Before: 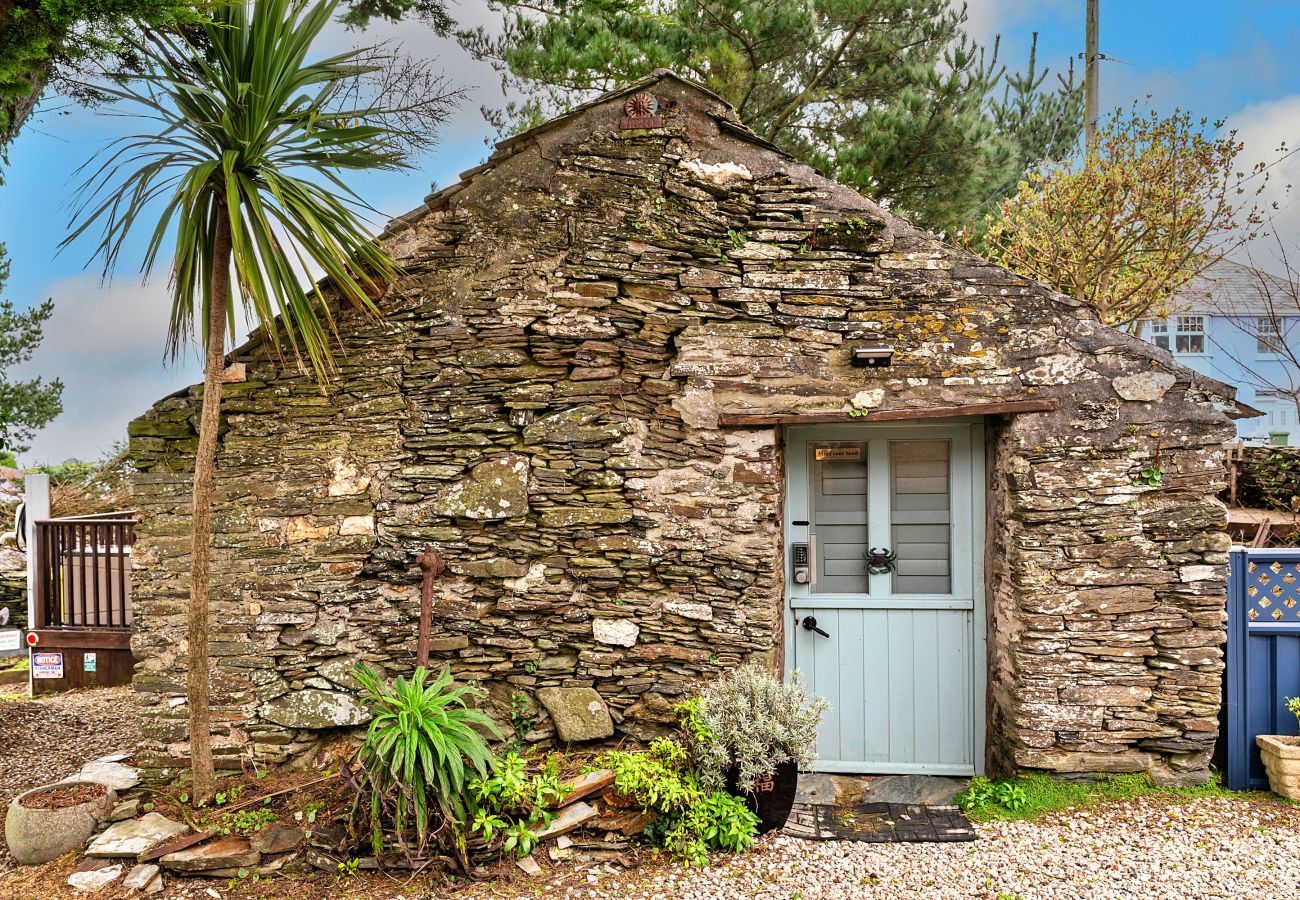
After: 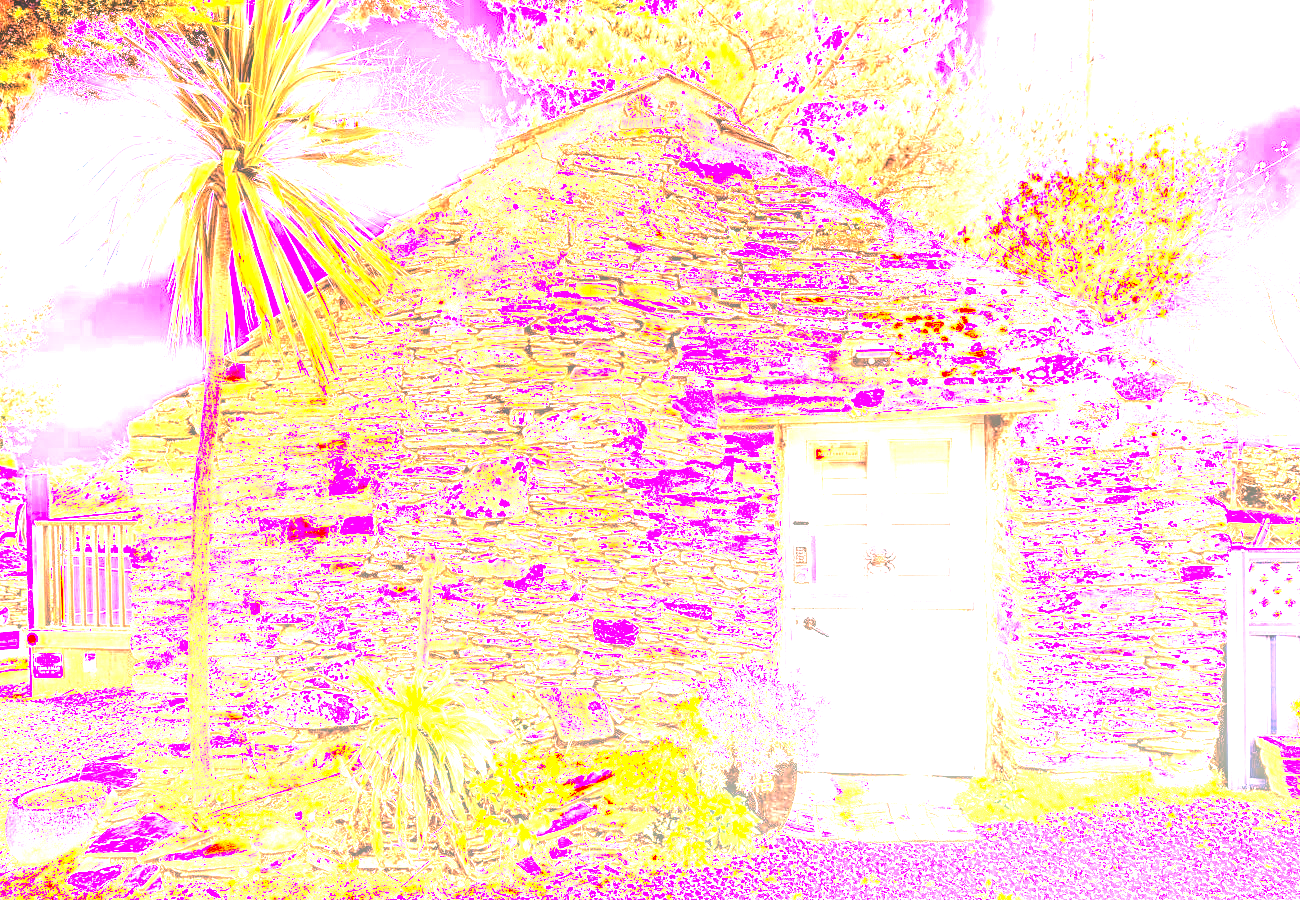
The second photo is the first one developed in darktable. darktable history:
white balance: red 4.26, blue 1.802
tone equalizer: -8 EV -1.08 EV, -7 EV -1.01 EV, -6 EV -0.867 EV, -5 EV -0.578 EV, -3 EV 0.578 EV, -2 EV 0.867 EV, -1 EV 1.01 EV, +0 EV 1.08 EV, edges refinement/feathering 500, mask exposure compensation -1.57 EV, preserve details no
color correction: highlights a* -5.94, highlights b* 11.19
local contrast: on, module defaults
exposure: black level correction -0.002, exposure 1.115 EV, compensate highlight preservation false
